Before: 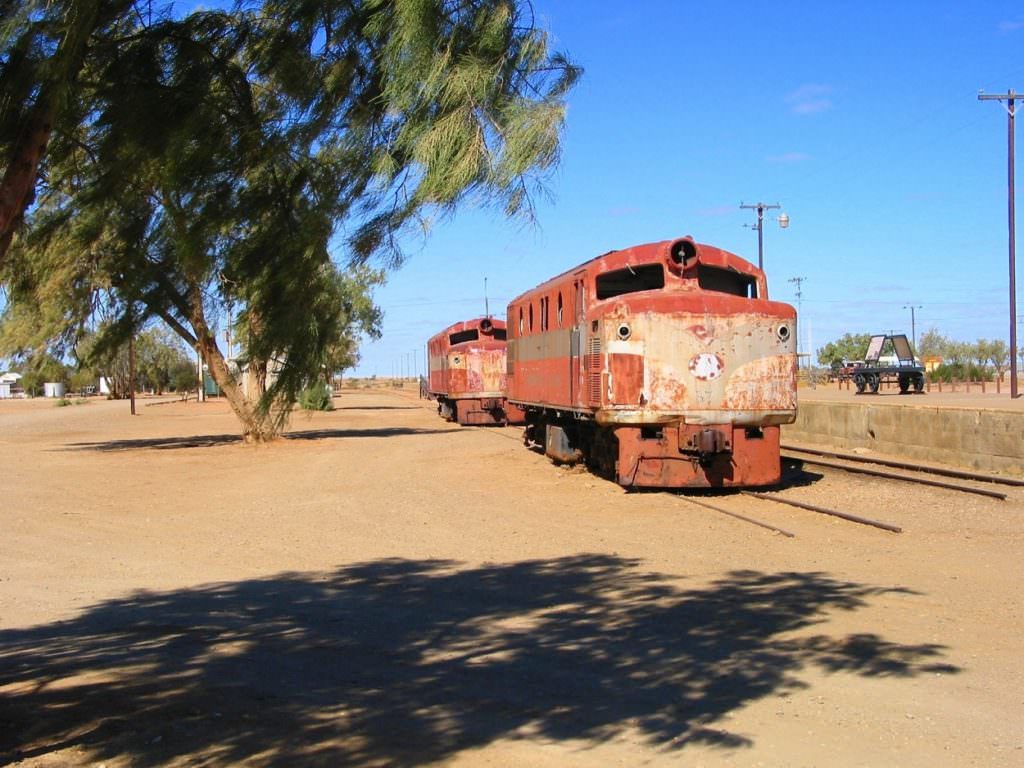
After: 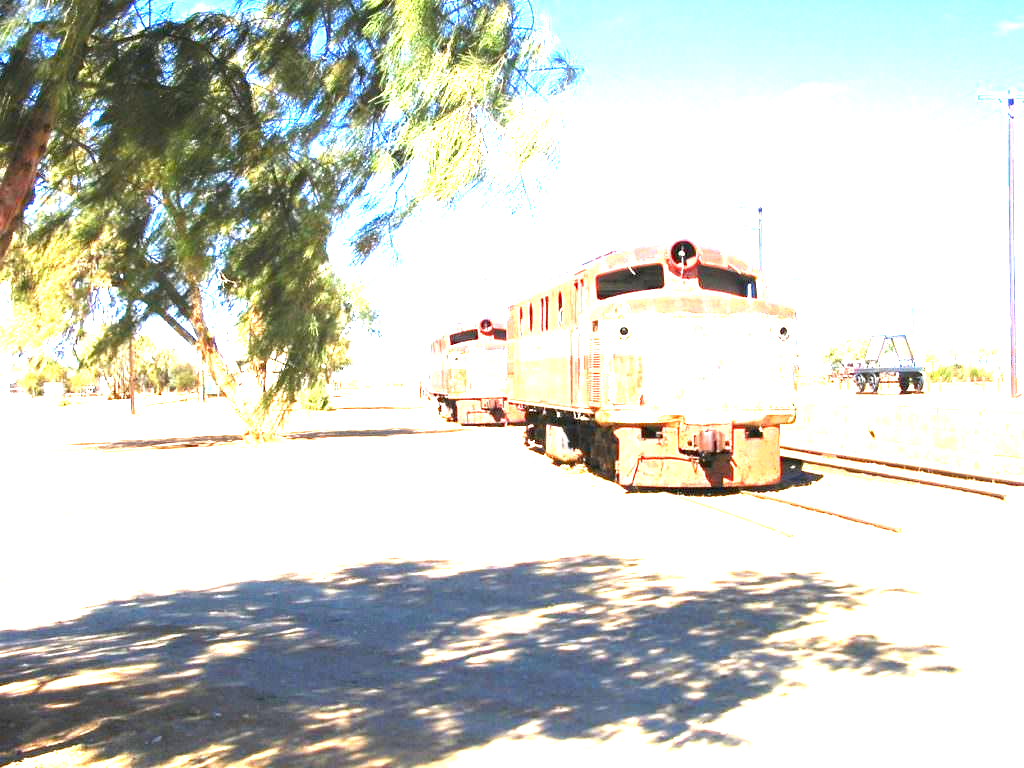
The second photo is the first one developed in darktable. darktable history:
exposure: exposure 2.992 EV, compensate highlight preservation false
